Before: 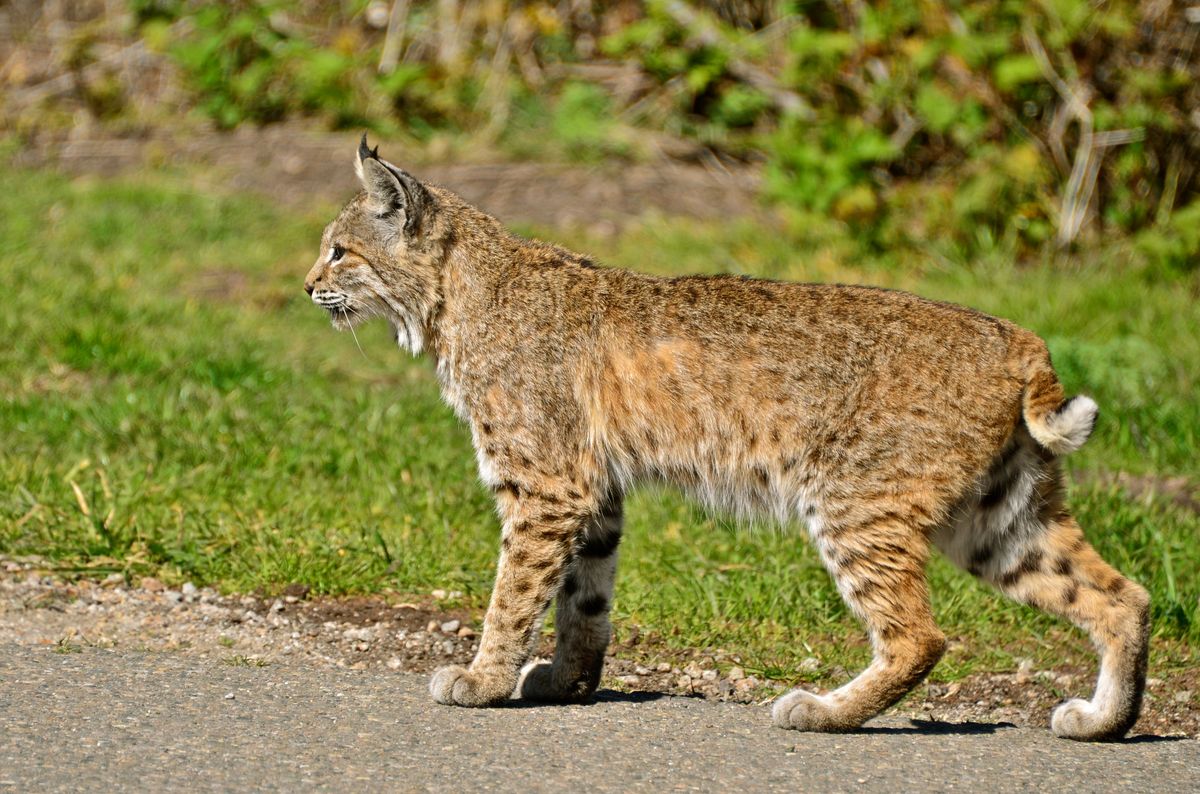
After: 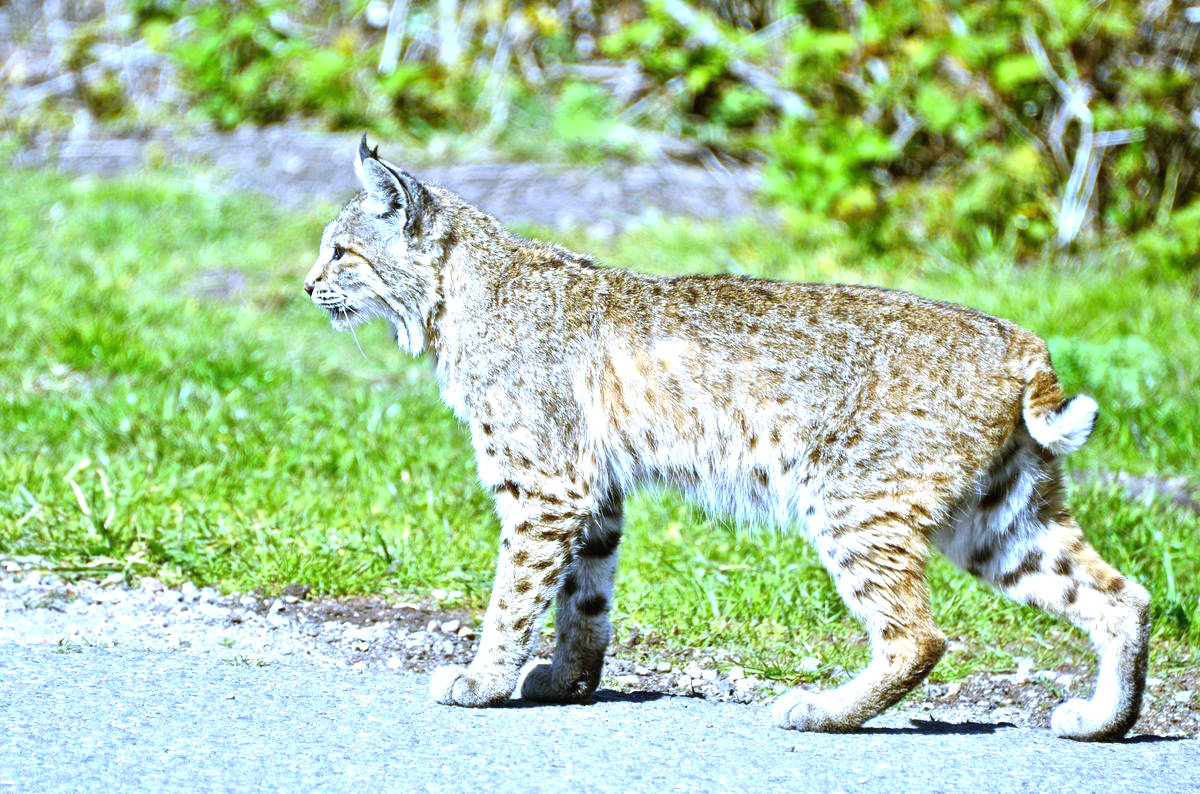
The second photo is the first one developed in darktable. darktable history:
white balance: red 0.766, blue 1.537
exposure: black level correction 0, exposure 1.45 EV, compensate exposure bias true, compensate highlight preservation false
